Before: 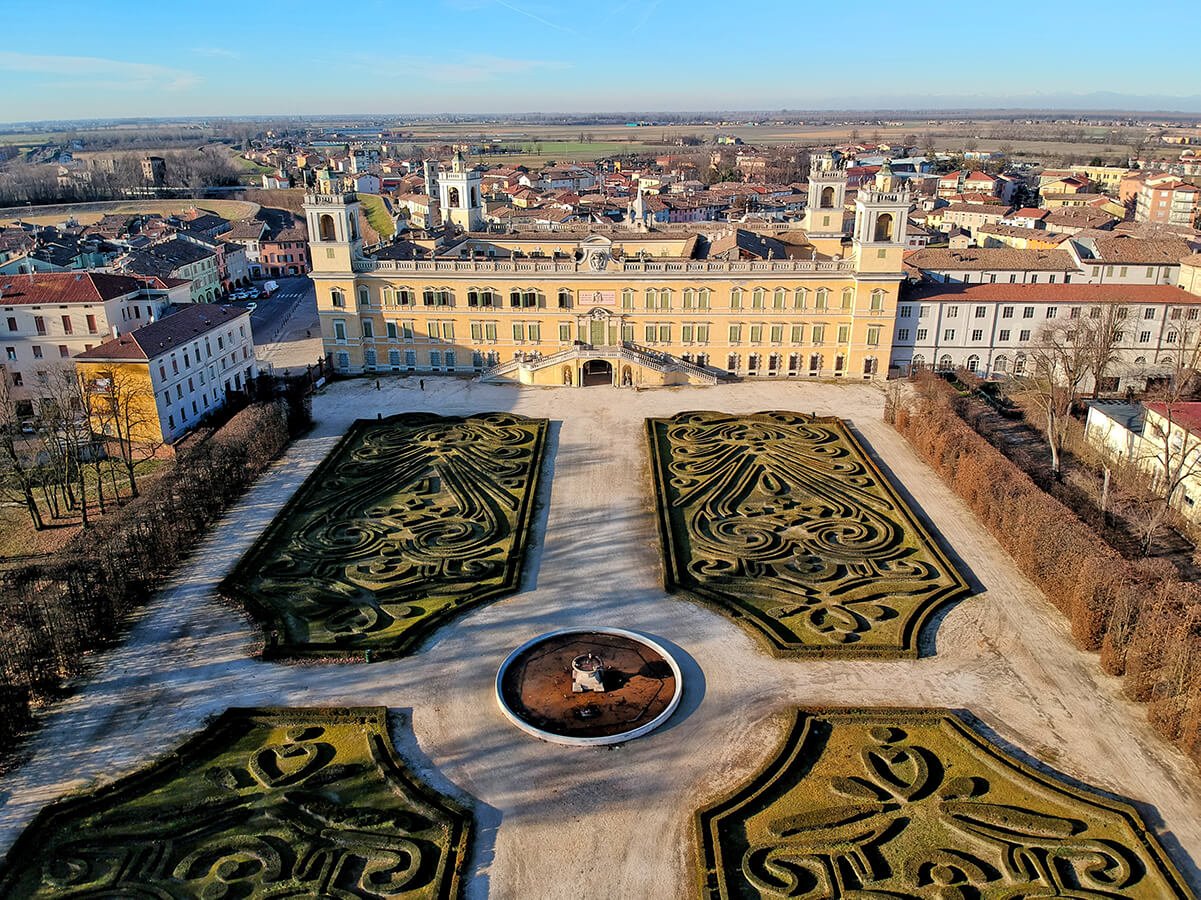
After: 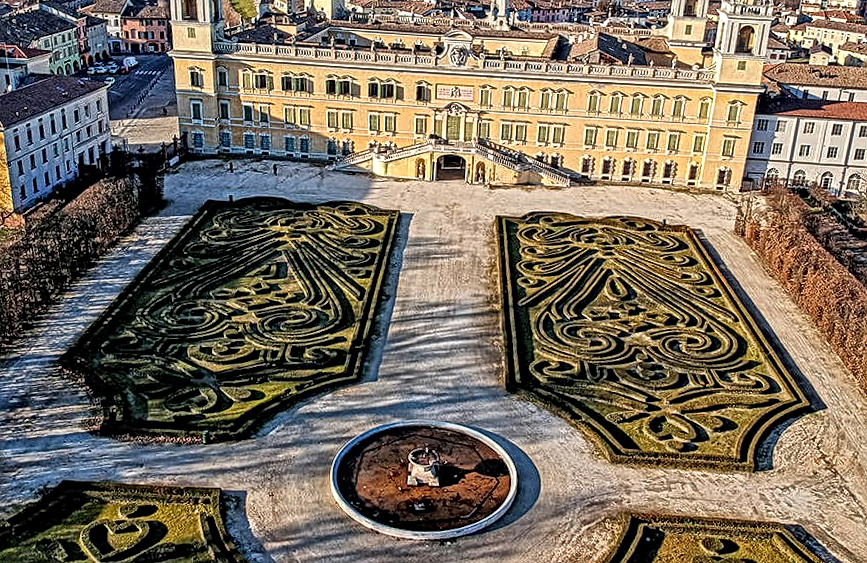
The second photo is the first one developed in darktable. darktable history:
local contrast: mode bilateral grid, contrast 20, coarseness 3, detail 300%, midtone range 0.2
crop and rotate: angle -3.37°, left 9.79%, top 20.73%, right 12.42%, bottom 11.82%
